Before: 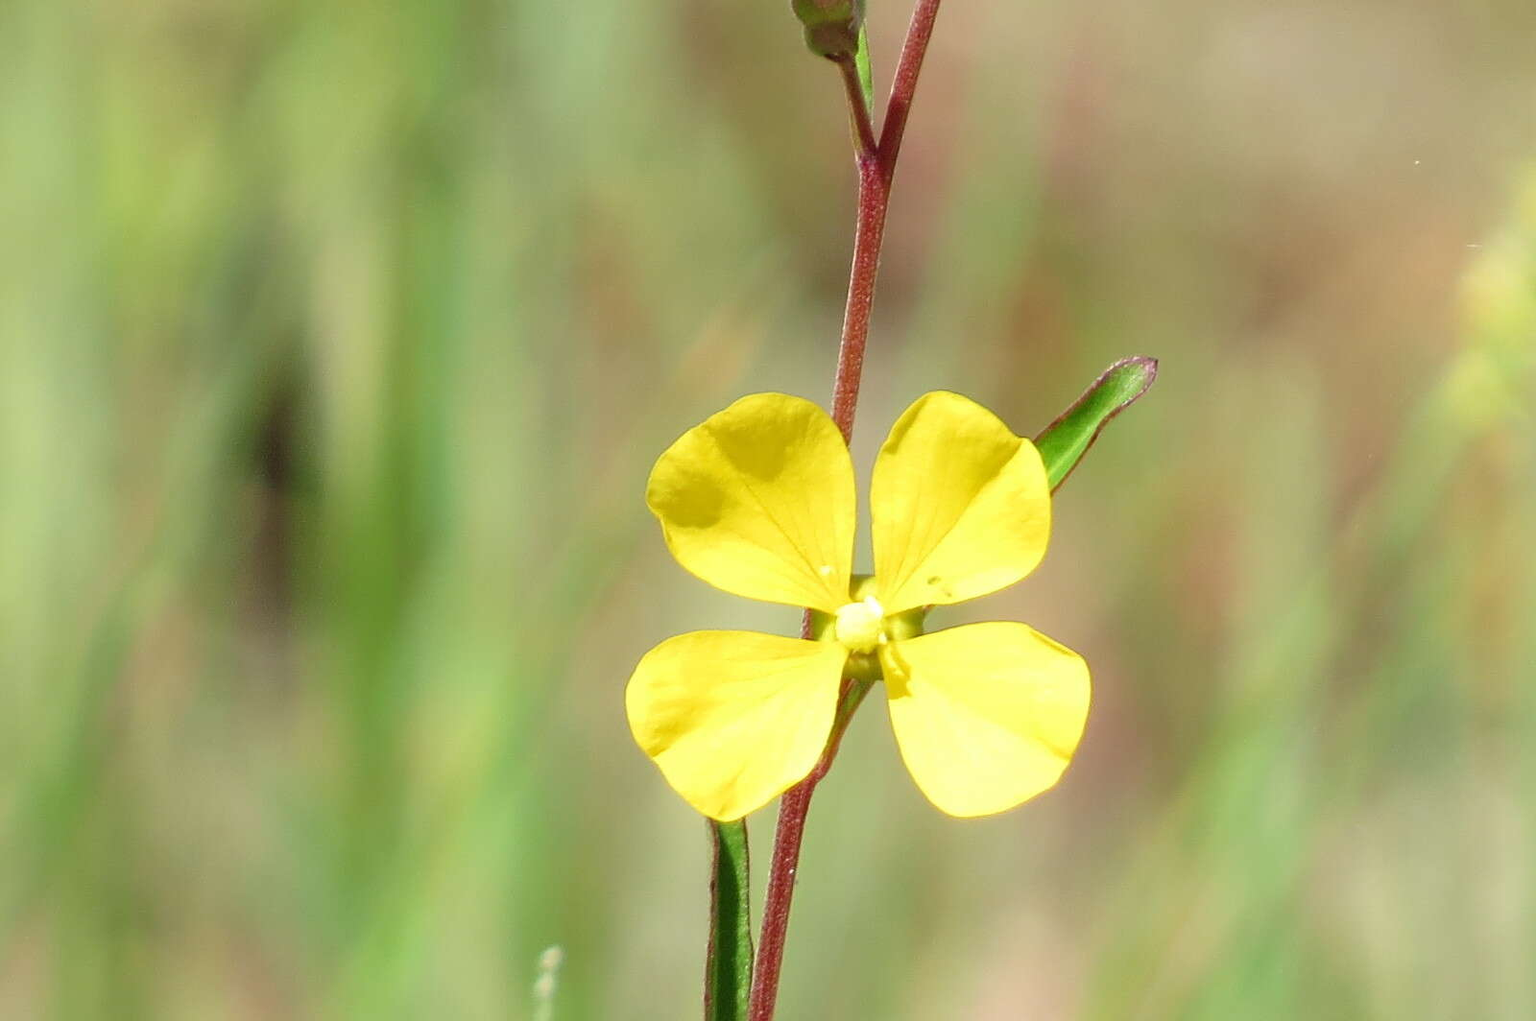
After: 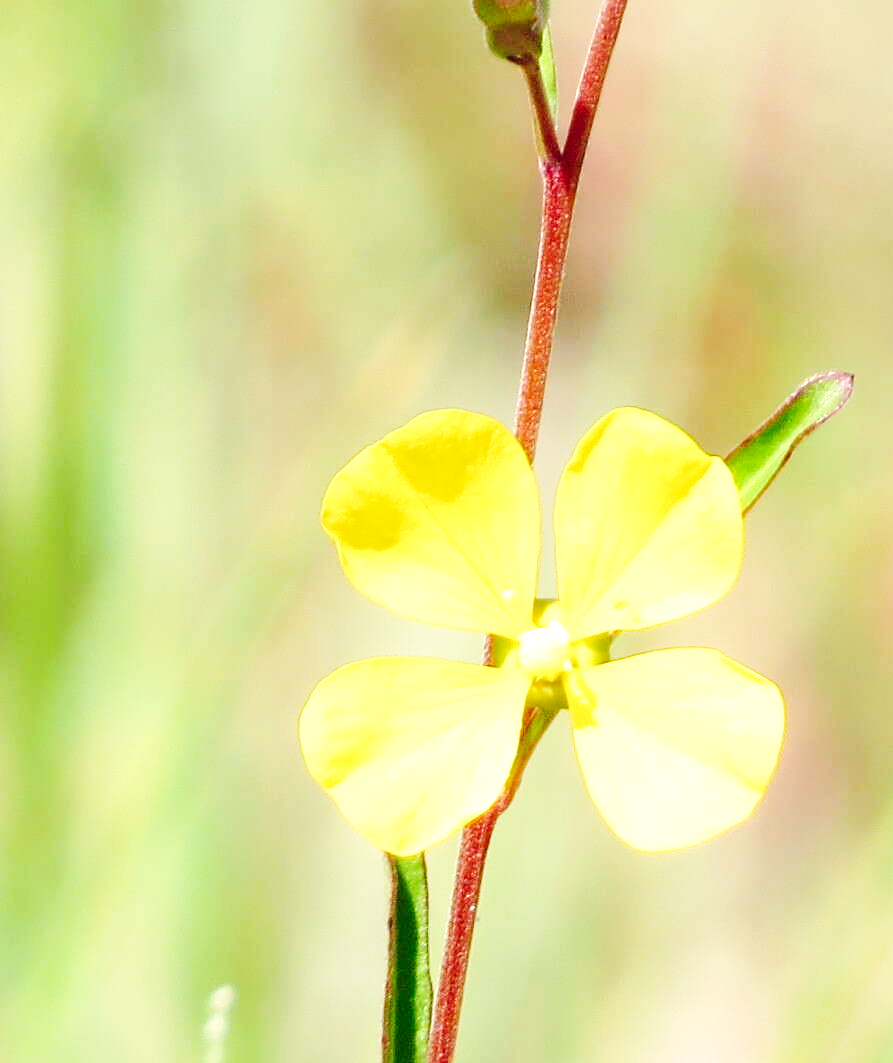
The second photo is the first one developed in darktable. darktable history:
exposure: black level correction 0, exposure 0.592 EV, compensate highlight preservation false
crop: left 22.037%, right 22.106%, bottom 0.004%
base curve: curves: ch0 [(0, 0) (0.036, 0.025) (0.121, 0.166) (0.206, 0.329) (0.605, 0.79) (1, 1)], preserve colors none
